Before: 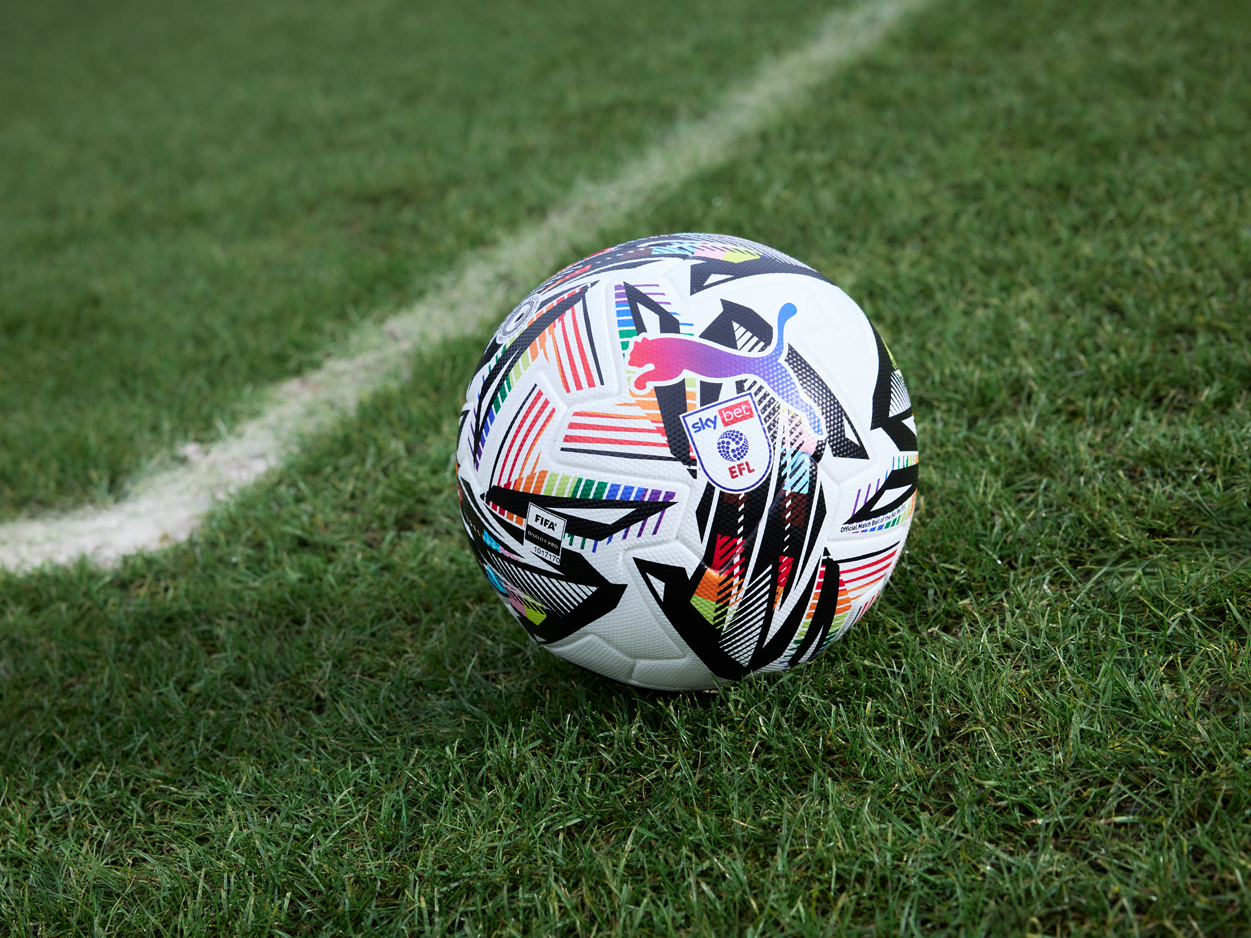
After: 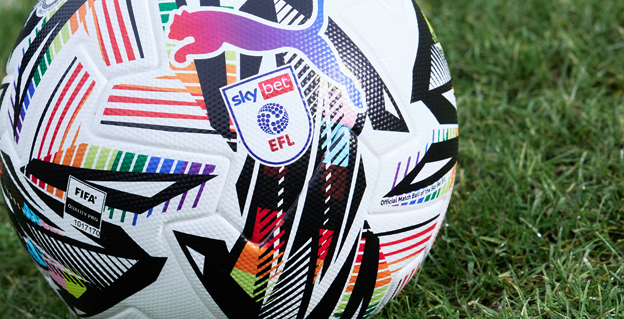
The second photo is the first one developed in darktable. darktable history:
shadows and highlights: highlights color adjustment 31.51%, soften with gaussian
crop: left 36.836%, top 34.876%, right 13.227%, bottom 31.06%
